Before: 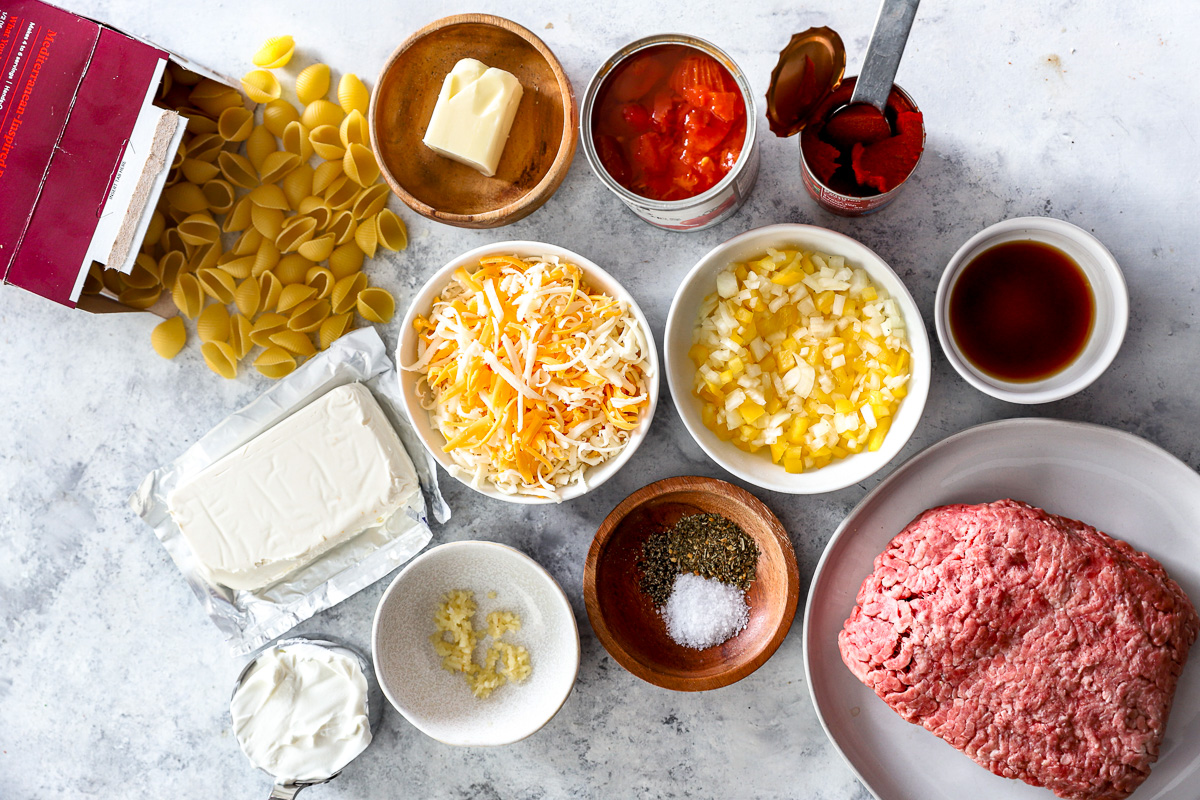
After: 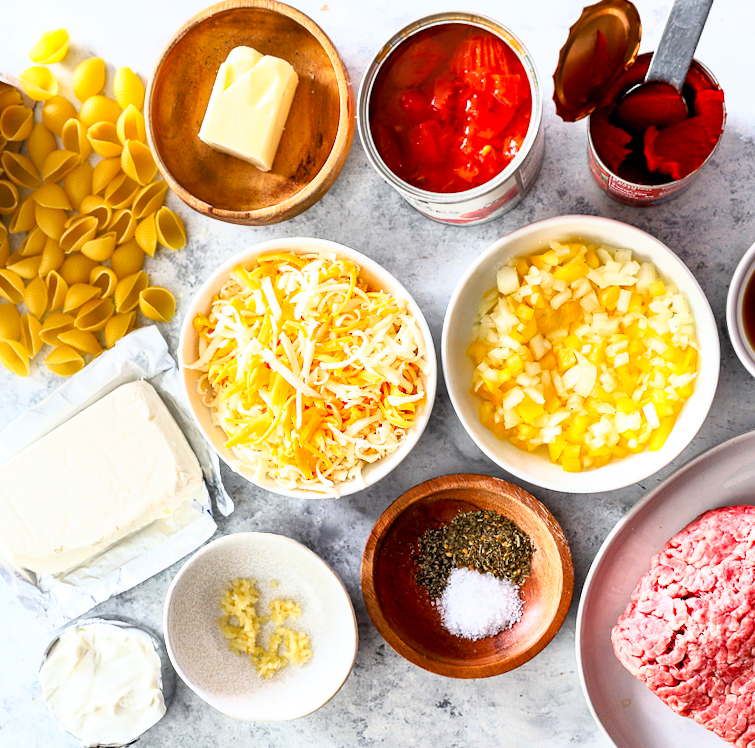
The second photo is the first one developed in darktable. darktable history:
base curve: curves: ch0 [(0, 0) (0.557, 0.834) (1, 1)]
crop and rotate: left 13.537%, right 19.796%
contrast brightness saturation: saturation 0.13
rotate and perspective: rotation 0.062°, lens shift (vertical) 0.115, lens shift (horizontal) -0.133, crop left 0.047, crop right 0.94, crop top 0.061, crop bottom 0.94
